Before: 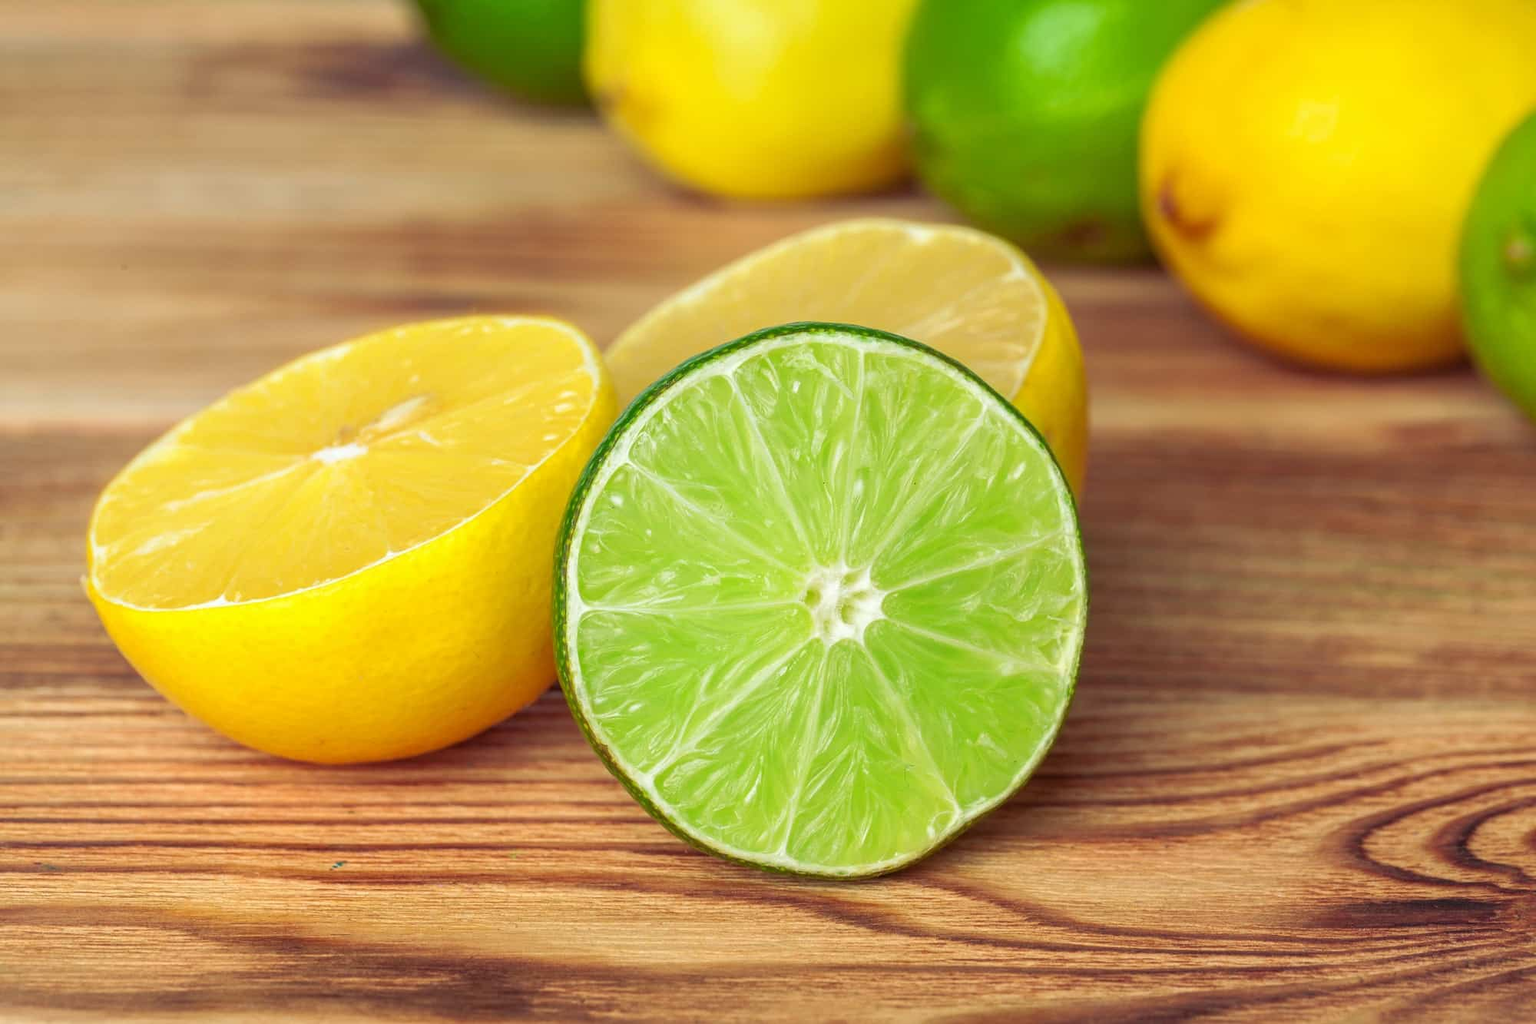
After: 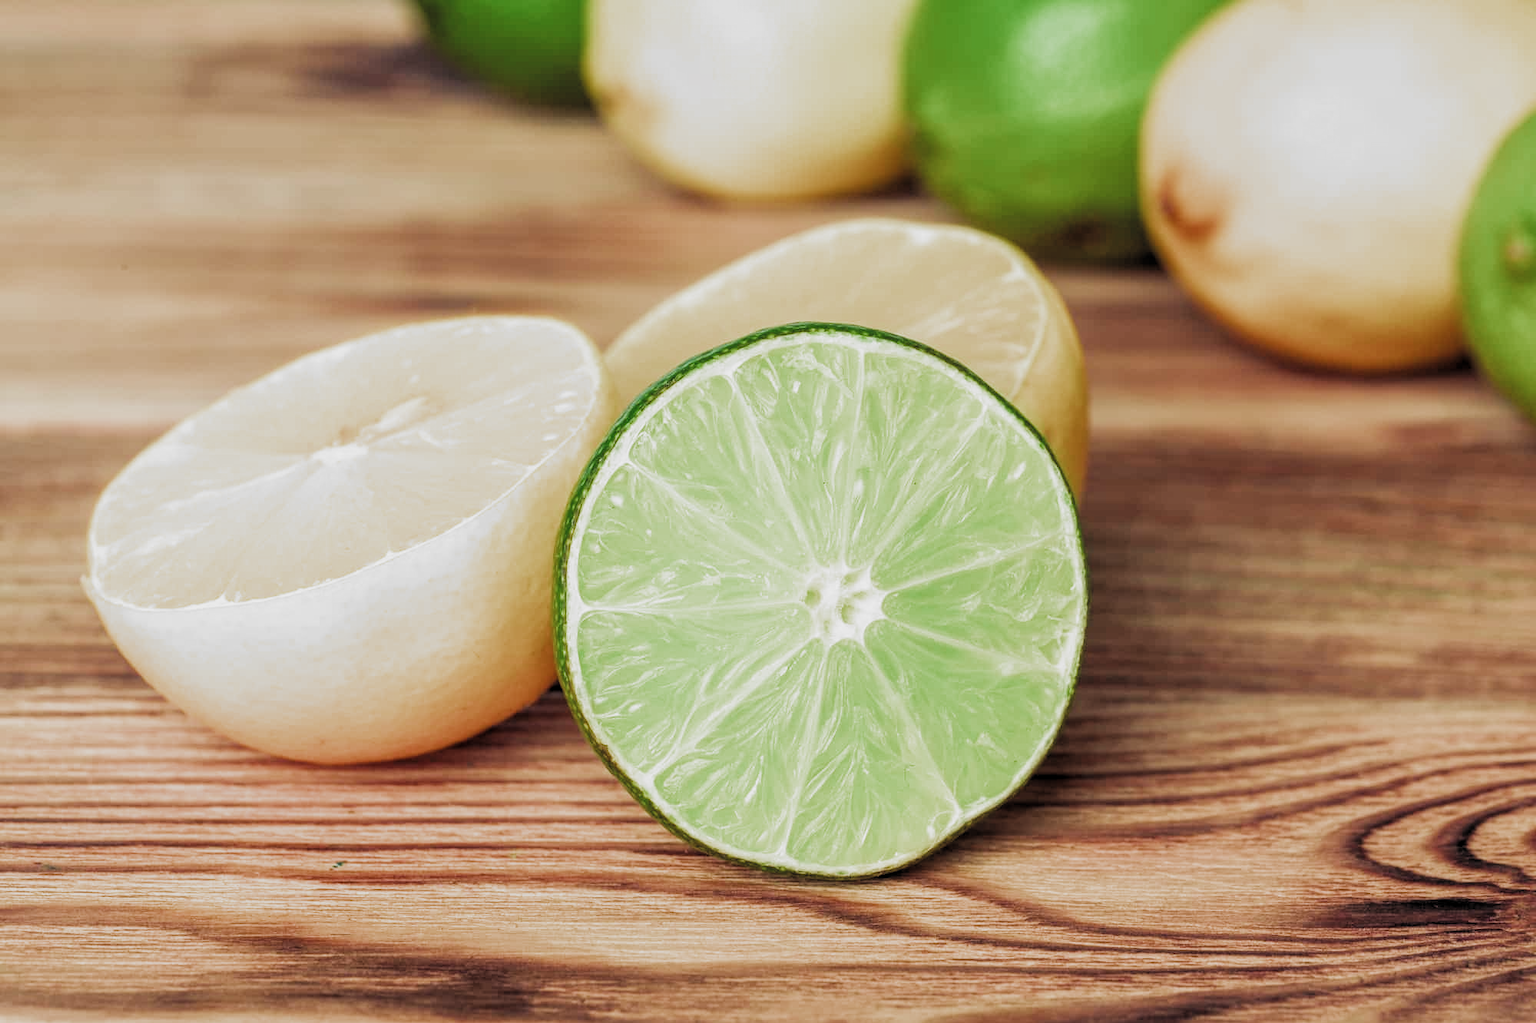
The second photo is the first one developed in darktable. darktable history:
local contrast: highlights 104%, shadows 100%, detail 119%, midtone range 0.2
filmic rgb: black relative exposure -5.15 EV, white relative exposure 3.98 EV, hardness 2.88, contrast 1.299, highlights saturation mix -30.58%, add noise in highlights 0.001, color science v3 (2019), use custom middle-gray values true, contrast in highlights soft
